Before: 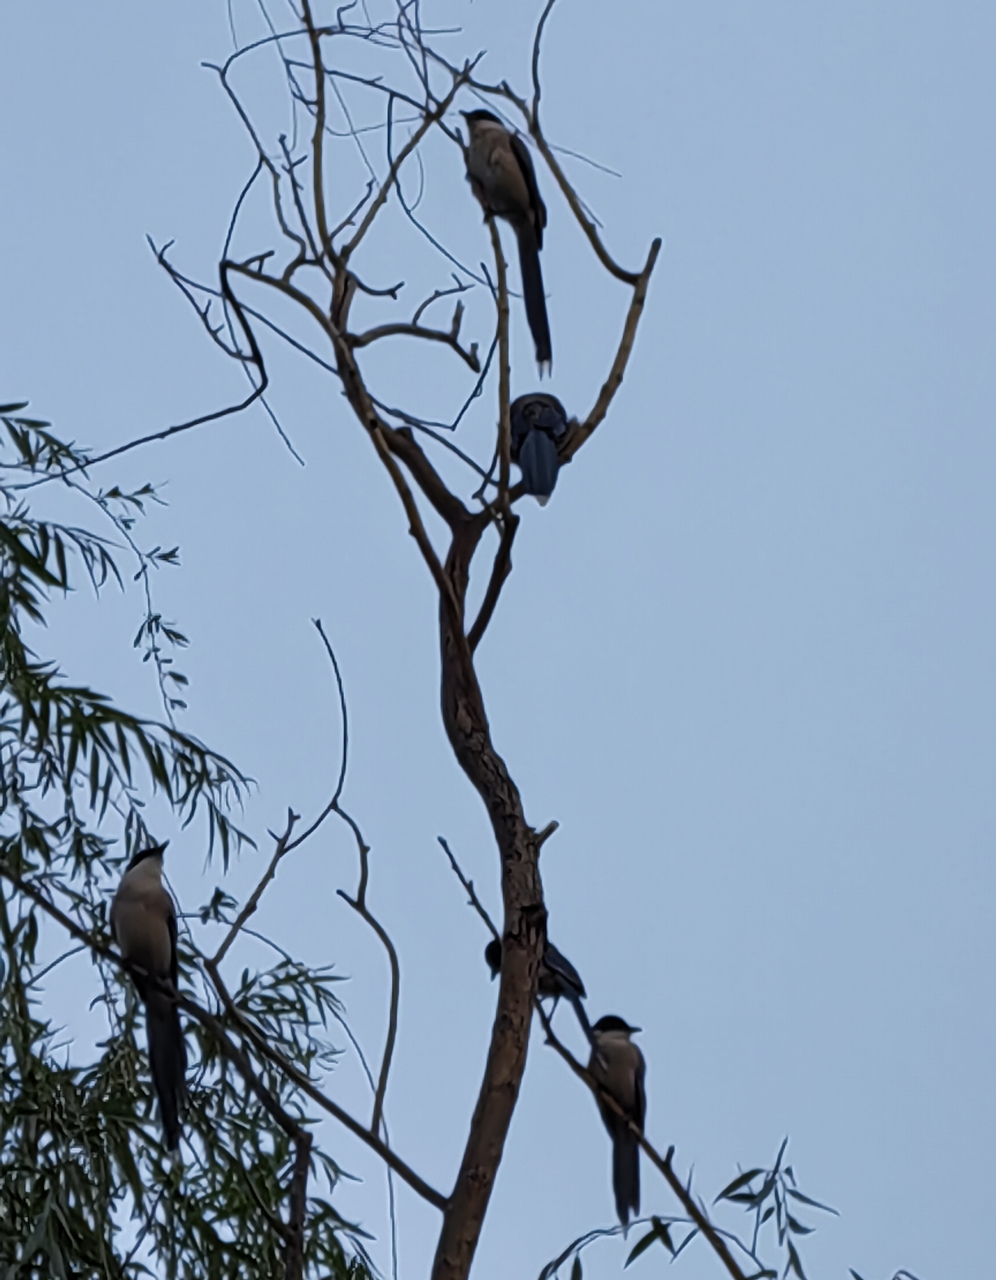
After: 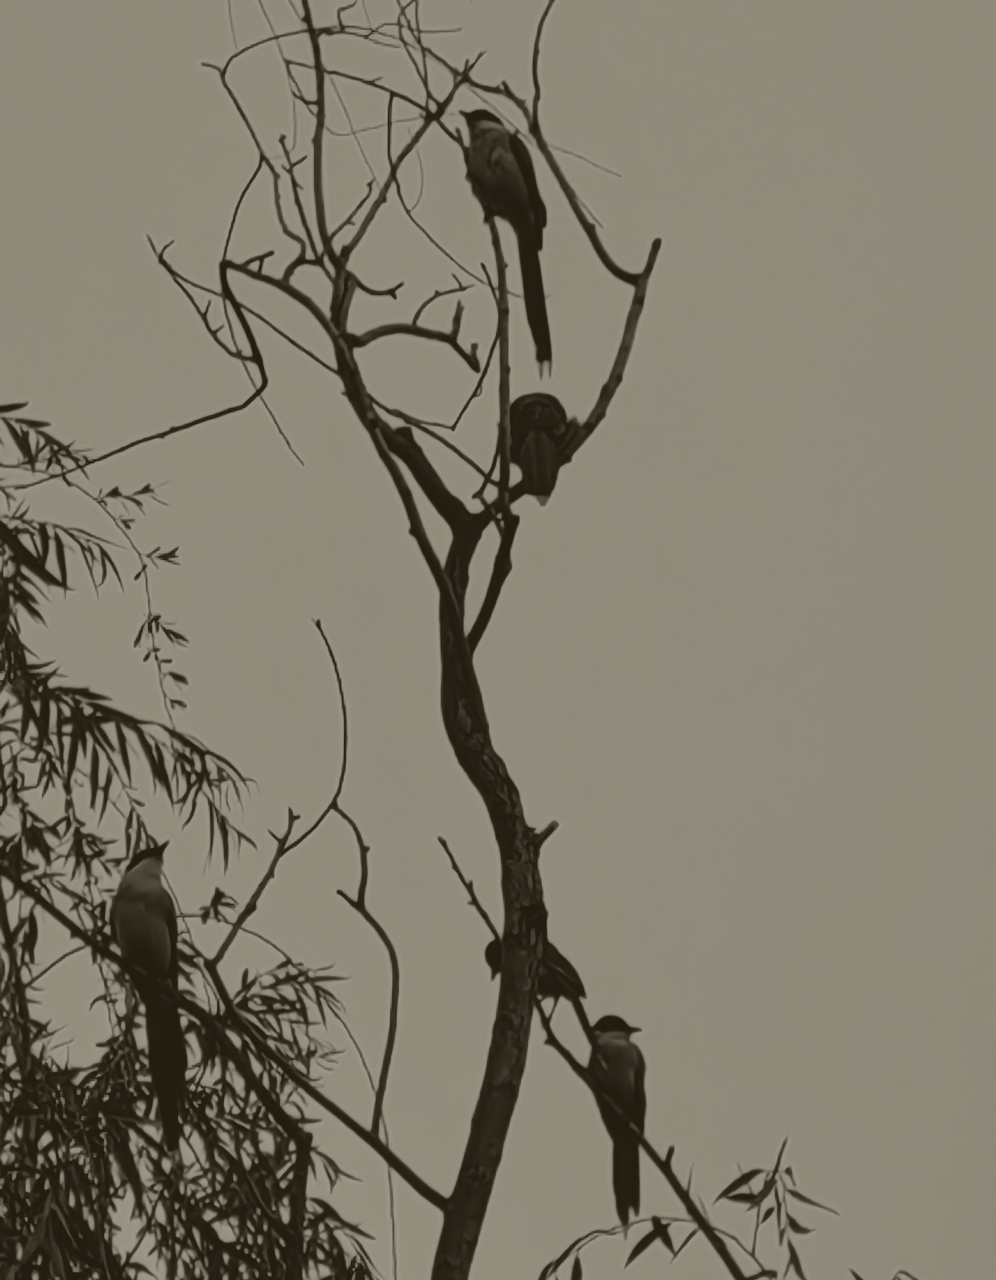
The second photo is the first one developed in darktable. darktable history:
colorize: hue 41.44°, saturation 22%, source mix 60%, lightness 10.61%
tone equalizer: on, module defaults
tone curve: curves: ch0 [(0, 0) (0.049, 0.01) (0.154, 0.081) (0.491, 0.56) (0.739, 0.794) (0.992, 0.937)]; ch1 [(0, 0) (0.172, 0.123) (0.317, 0.272) (0.401, 0.422) (0.499, 0.497) (0.531, 0.54) (0.615, 0.603) (0.741, 0.783) (1, 1)]; ch2 [(0, 0) (0.411, 0.424) (0.462, 0.483) (0.544, 0.56) (0.686, 0.638) (1, 1)], color space Lab, independent channels, preserve colors none
